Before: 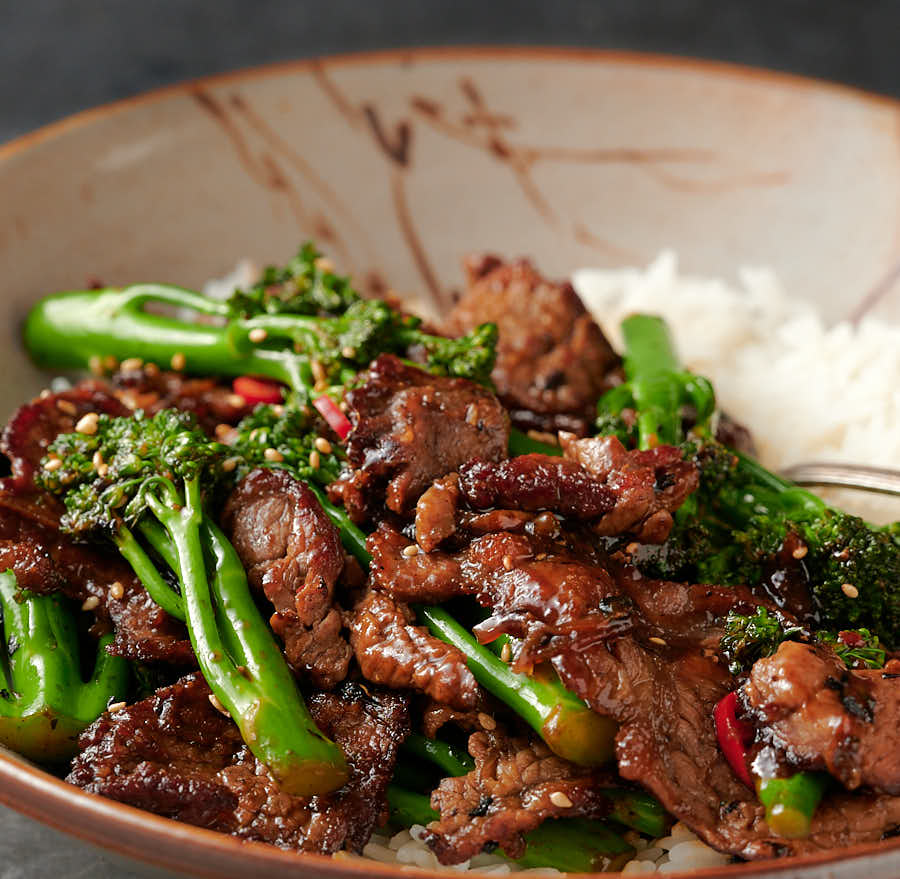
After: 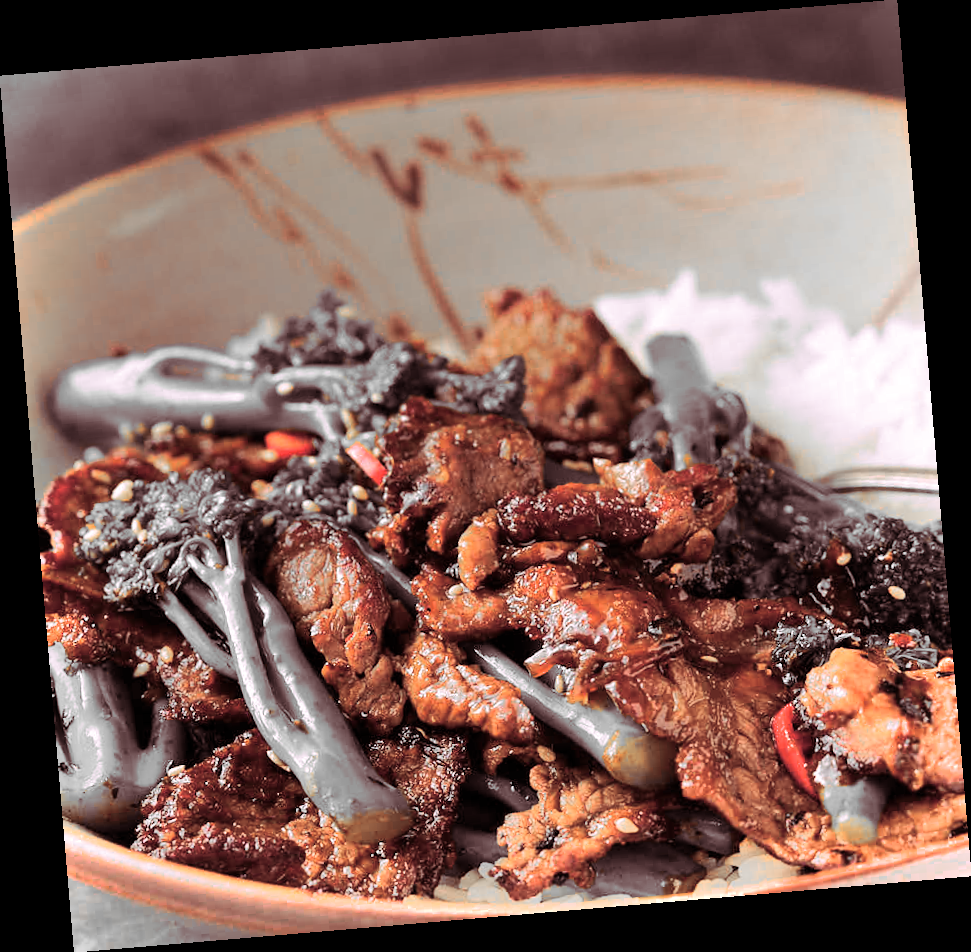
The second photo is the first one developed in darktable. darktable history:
color zones: curves: ch0 [(0, 0.65) (0.096, 0.644) (0.221, 0.539) (0.429, 0.5) (0.571, 0.5) (0.714, 0.5) (0.857, 0.5) (1, 0.65)]; ch1 [(0, 0.5) (0.143, 0.5) (0.257, -0.002) (0.429, 0.04) (0.571, -0.001) (0.714, -0.015) (0.857, 0.024) (1, 0.5)]
shadows and highlights: shadows 60, highlights -60.23, soften with gaussian
split-toning: highlights › hue 298.8°, highlights › saturation 0.73, compress 41.76%
rotate and perspective: rotation -4.86°, automatic cropping off
